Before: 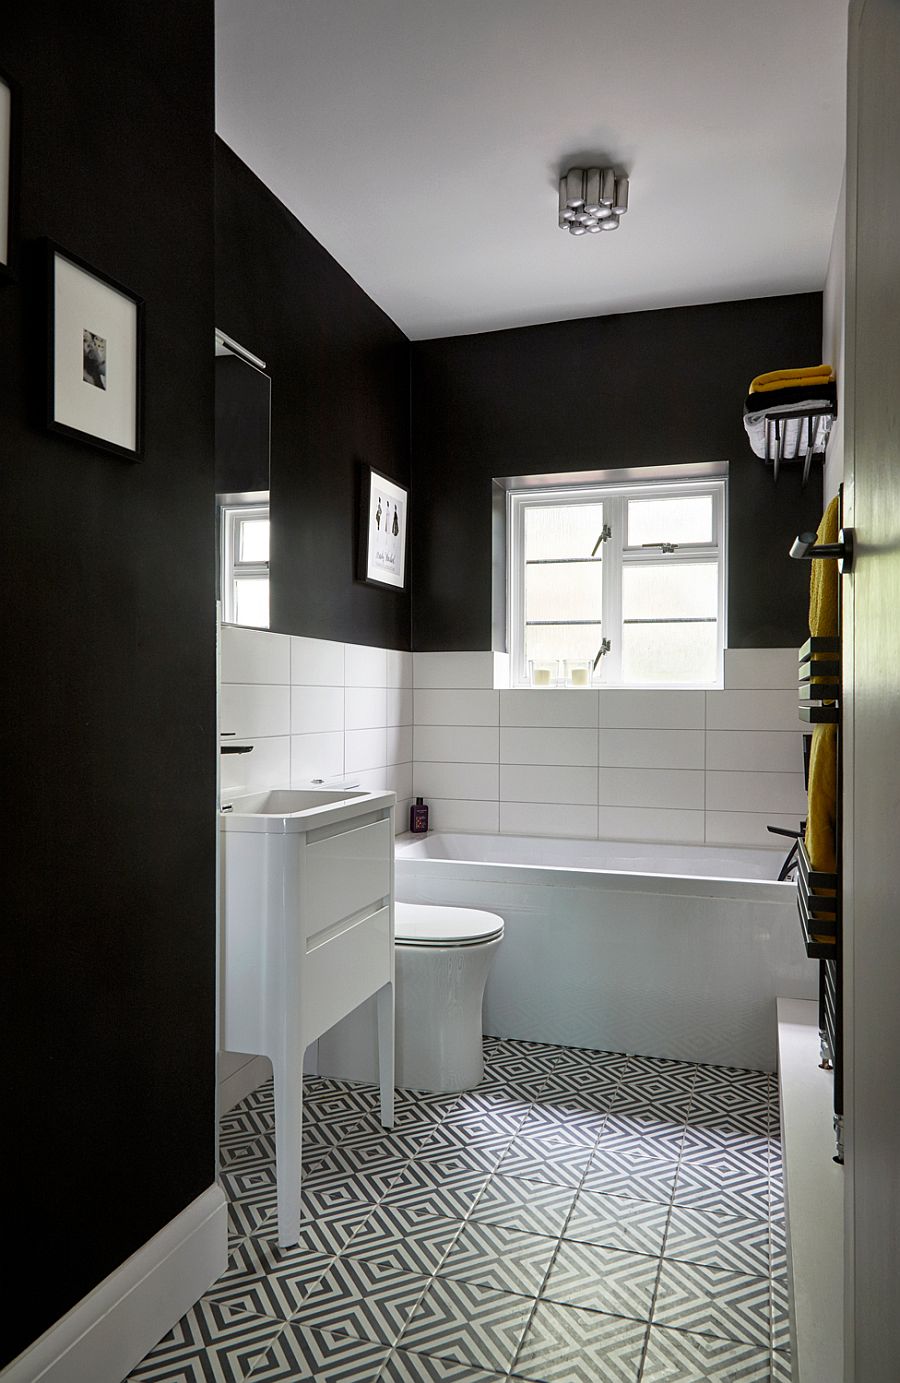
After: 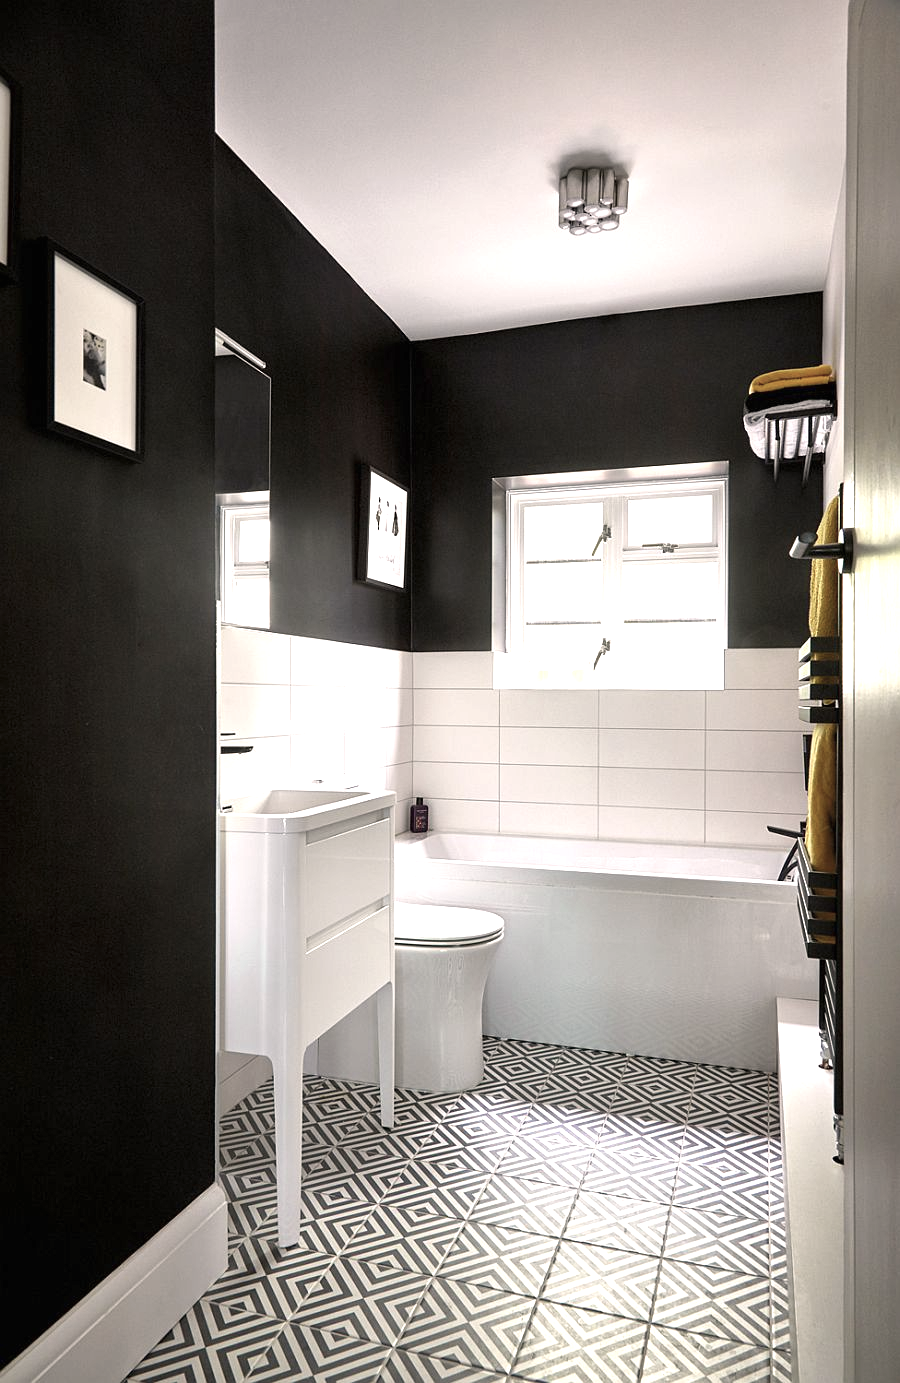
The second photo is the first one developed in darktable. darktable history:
exposure: black level correction 0, exposure 1.001 EV, compensate exposure bias true, compensate highlight preservation false
color correction: highlights a* 5.51, highlights b* 5.17, saturation 0.661
